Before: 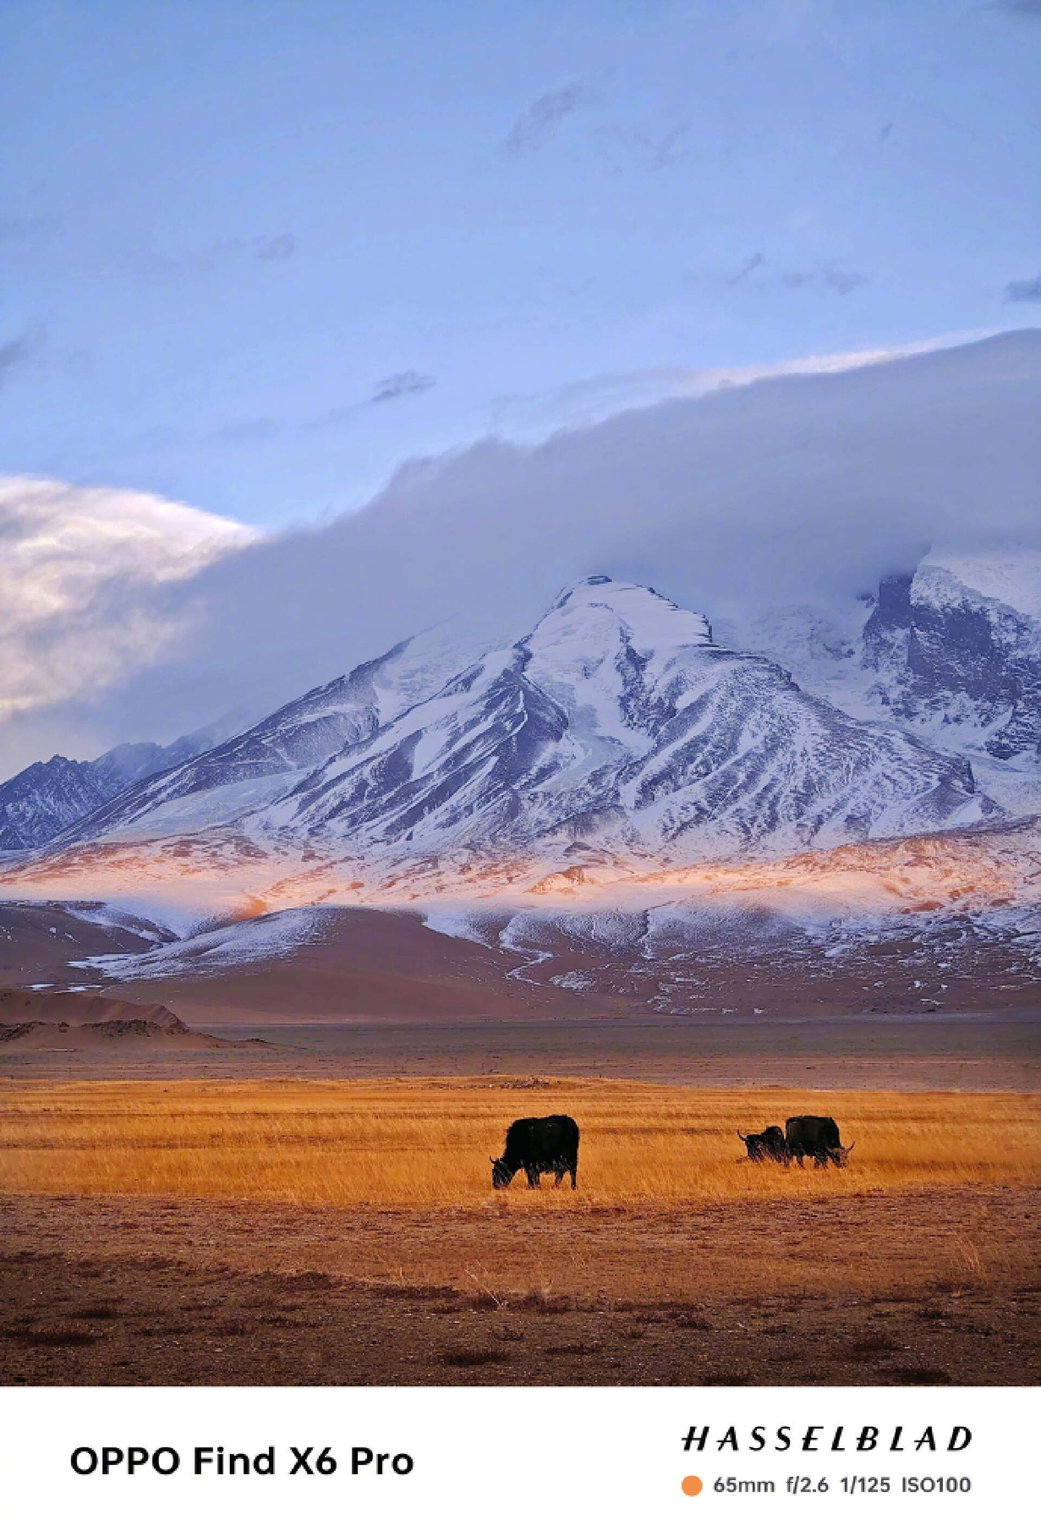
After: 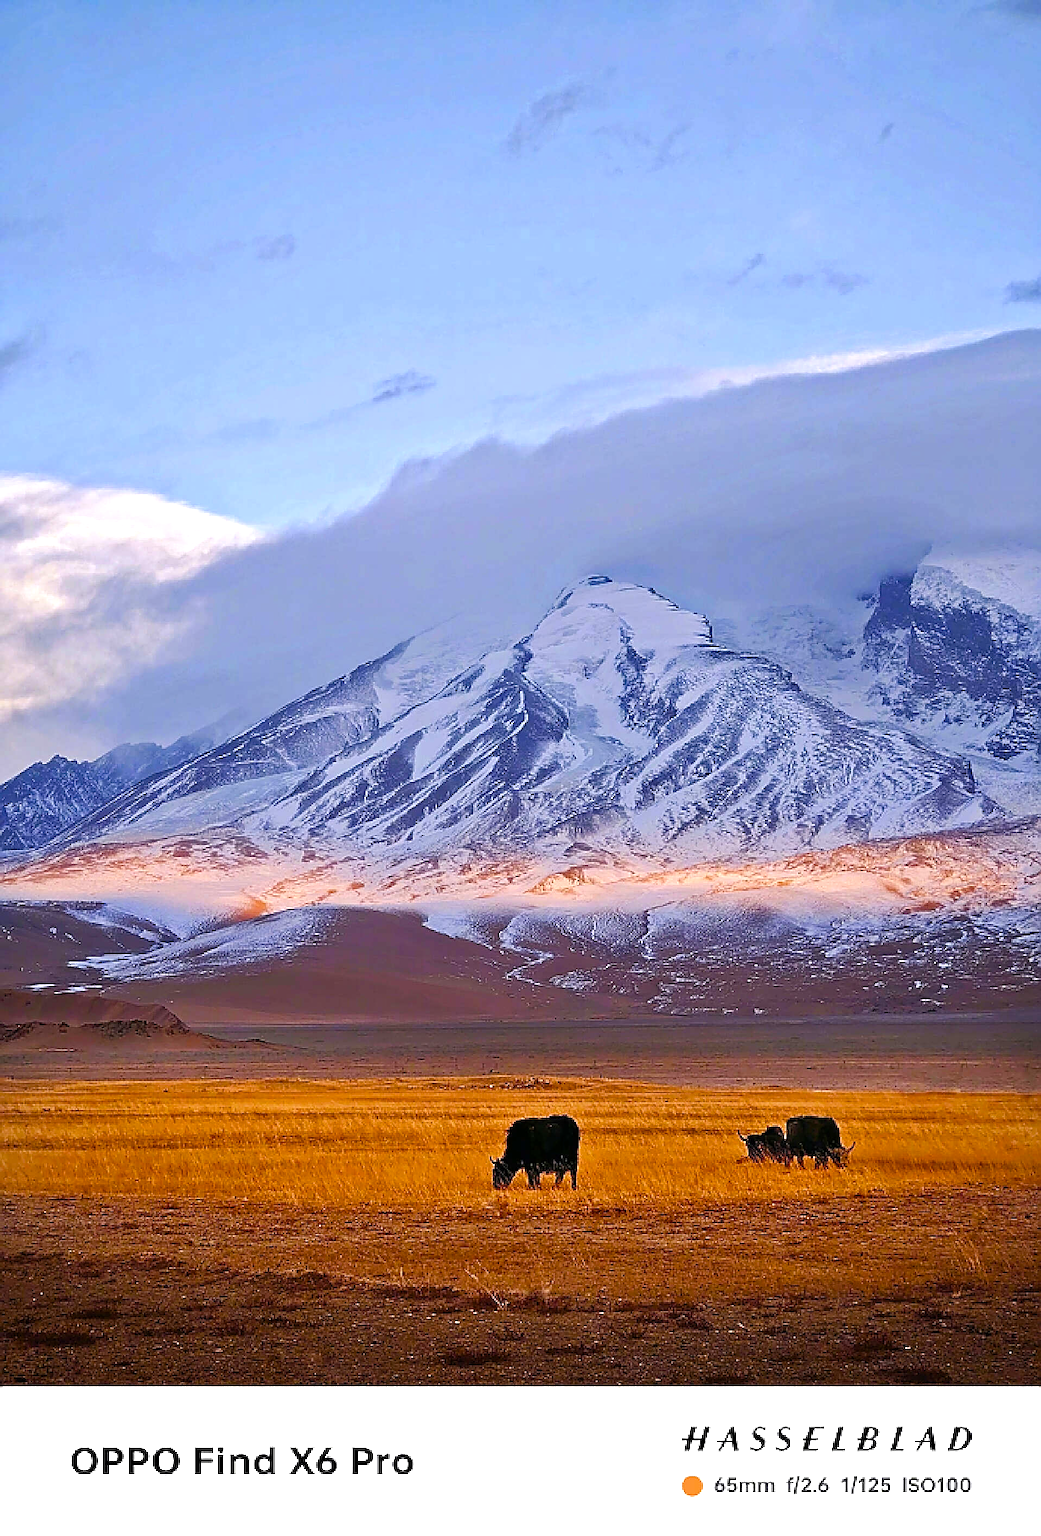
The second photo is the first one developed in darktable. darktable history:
color balance rgb: shadows lift › chroma 0.959%, shadows lift › hue 111.03°, power › hue 329.14°, perceptual saturation grading › global saturation 27.452%, perceptual saturation grading › highlights -28.328%, perceptual saturation grading › mid-tones 15.271%, perceptual saturation grading › shadows 32.76%, perceptual brilliance grading › highlights 11.016%, perceptual brilliance grading › shadows -11.228%, global vibrance 9.255%
sharpen: amount 0.994
